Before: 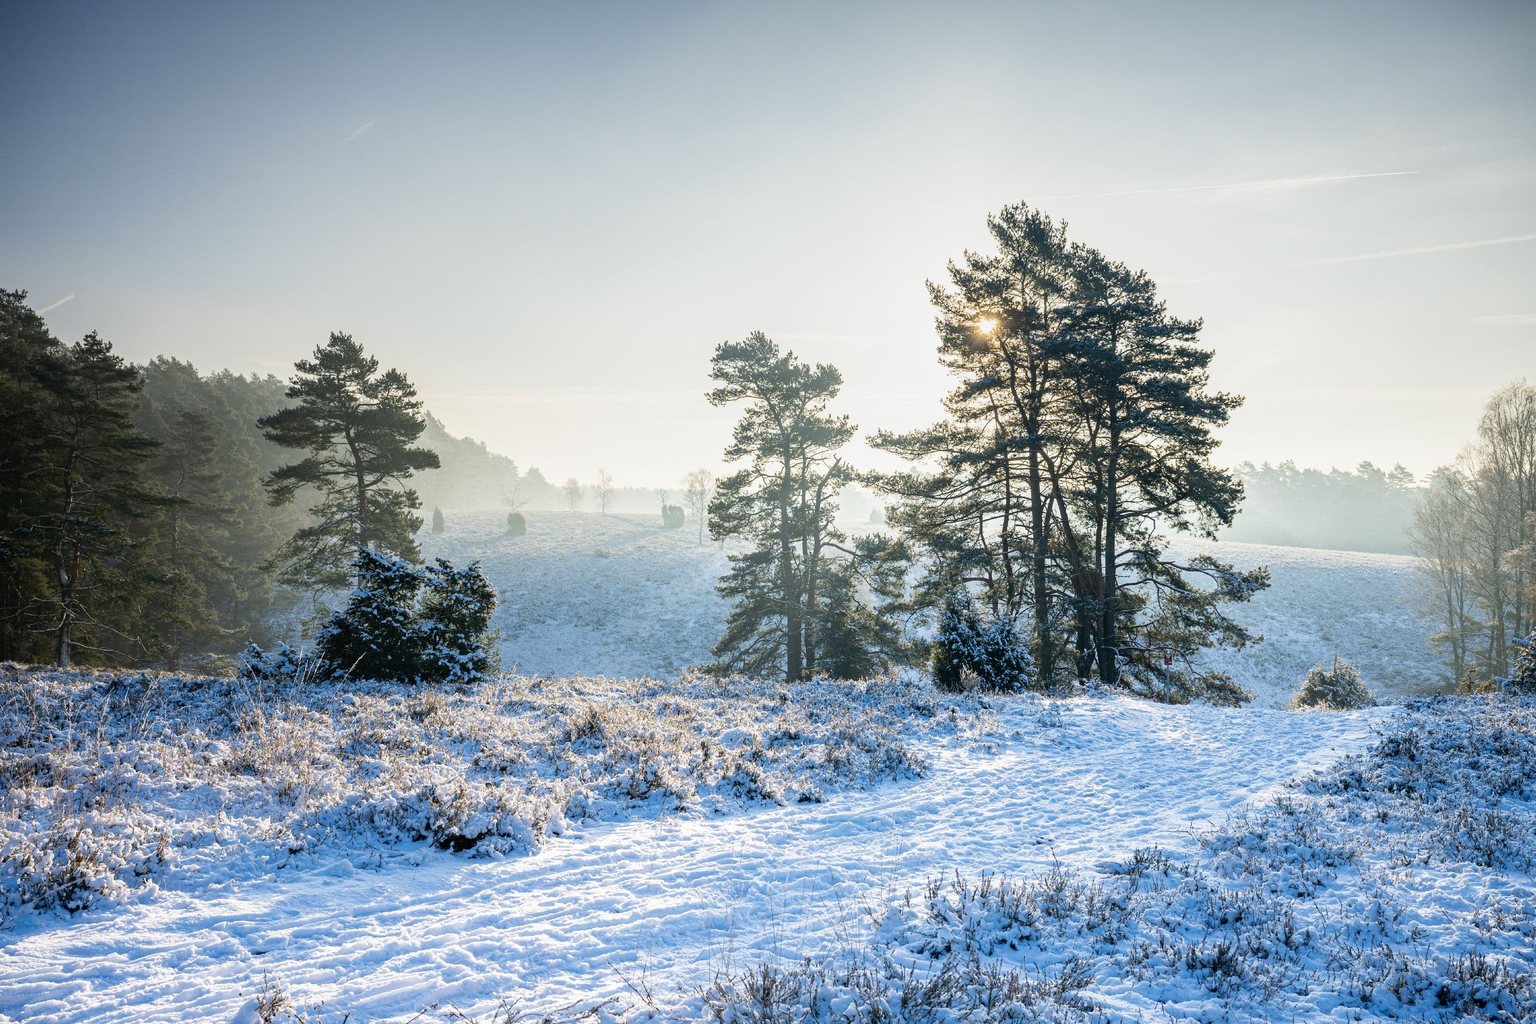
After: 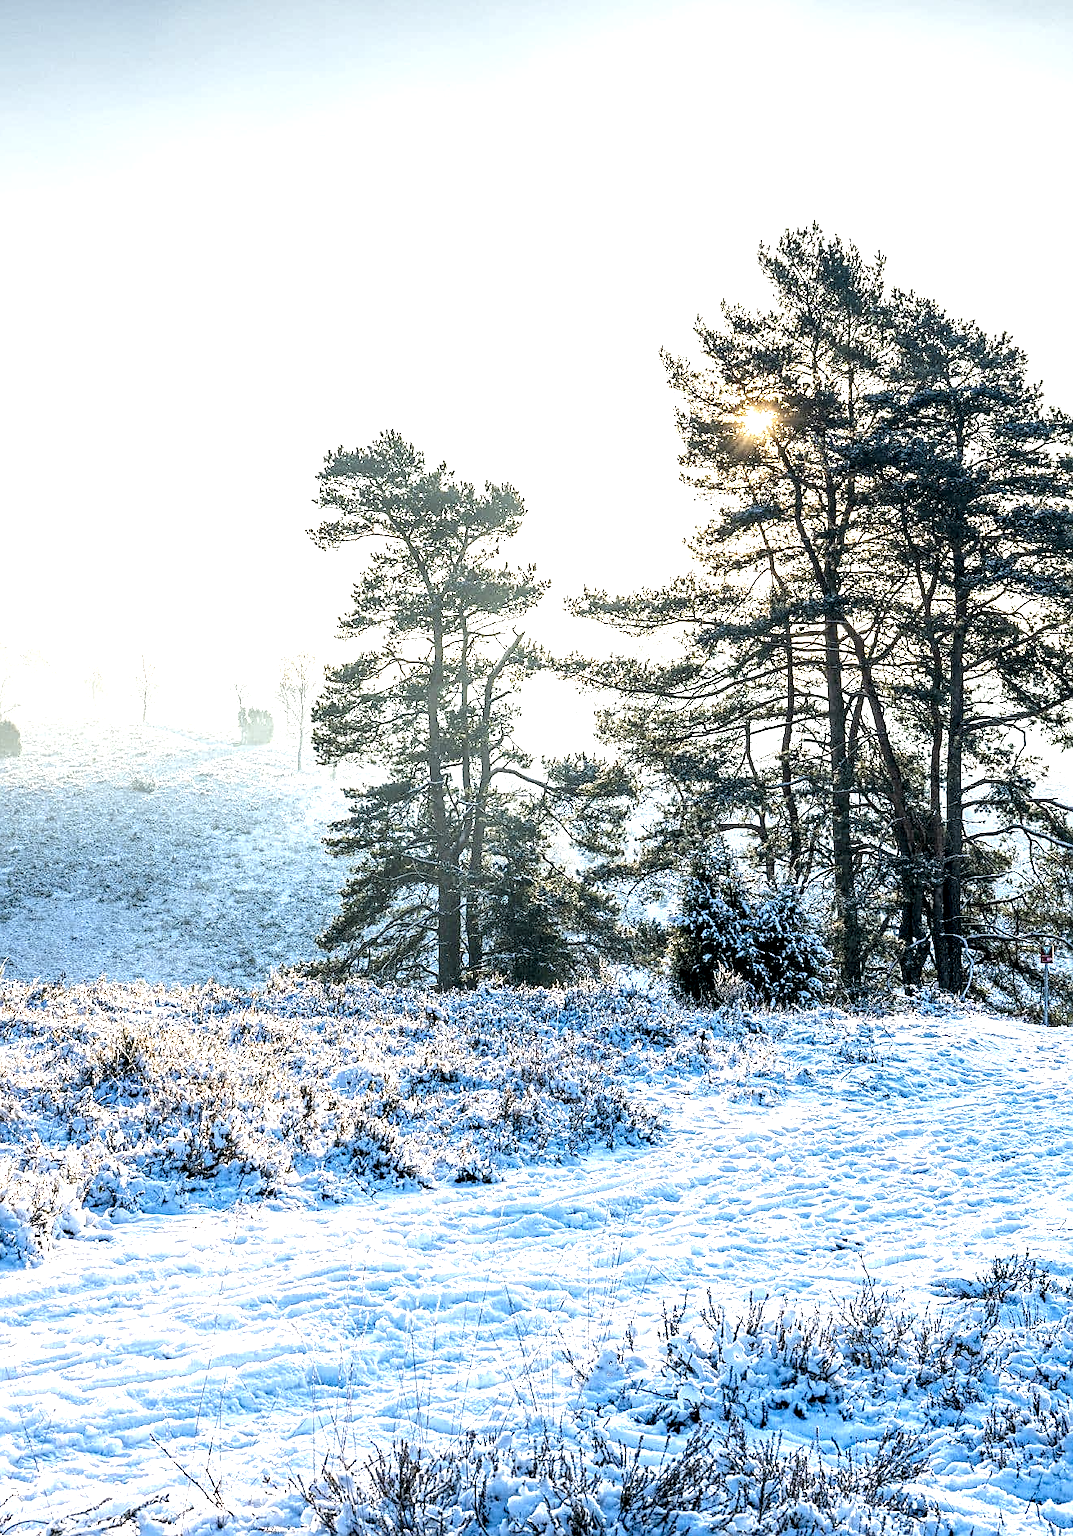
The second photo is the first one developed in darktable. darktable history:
crop: left 33.41%, top 6.081%, right 22.795%
tone equalizer: -8 EV -0.784 EV, -7 EV -0.696 EV, -6 EV -0.6 EV, -5 EV -0.378 EV, -3 EV 0.394 EV, -2 EV 0.6 EV, -1 EV 0.689 EV, +0 EV 0.763 EV
sharpen: amount 0.599
local contrast: highlights 64%, shadows 54%, detail 168%, midtone range 0.521
